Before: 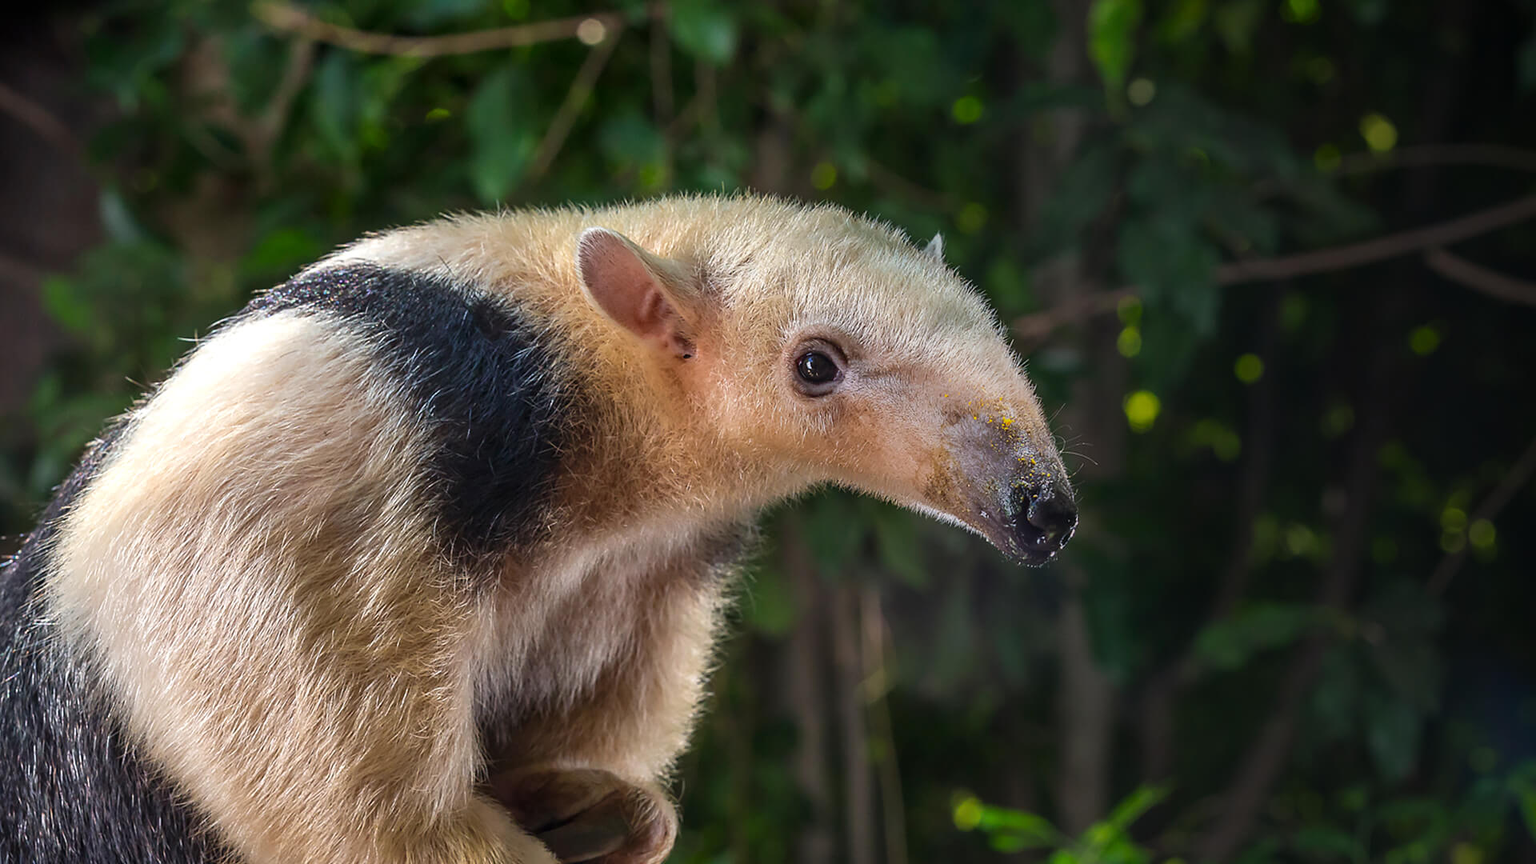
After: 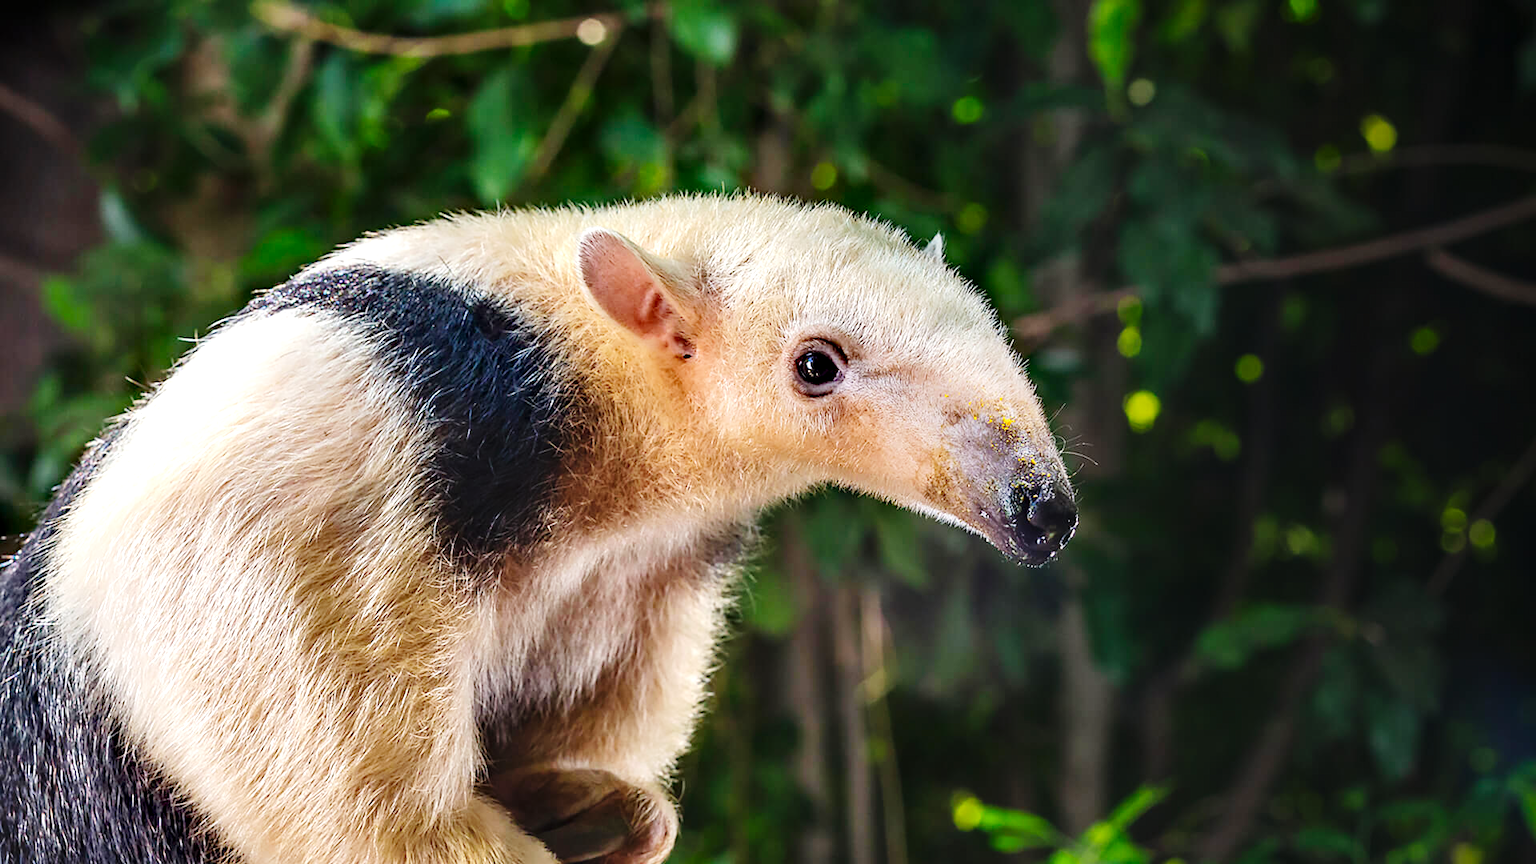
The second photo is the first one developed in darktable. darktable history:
base curve: curves: ch0 [(0, 0) (0.032, 0.025) (0.121, 0.166) (0.206, 0.329) (0.605, 0.79) (1, 1)], fusion 1, preserve colors none
